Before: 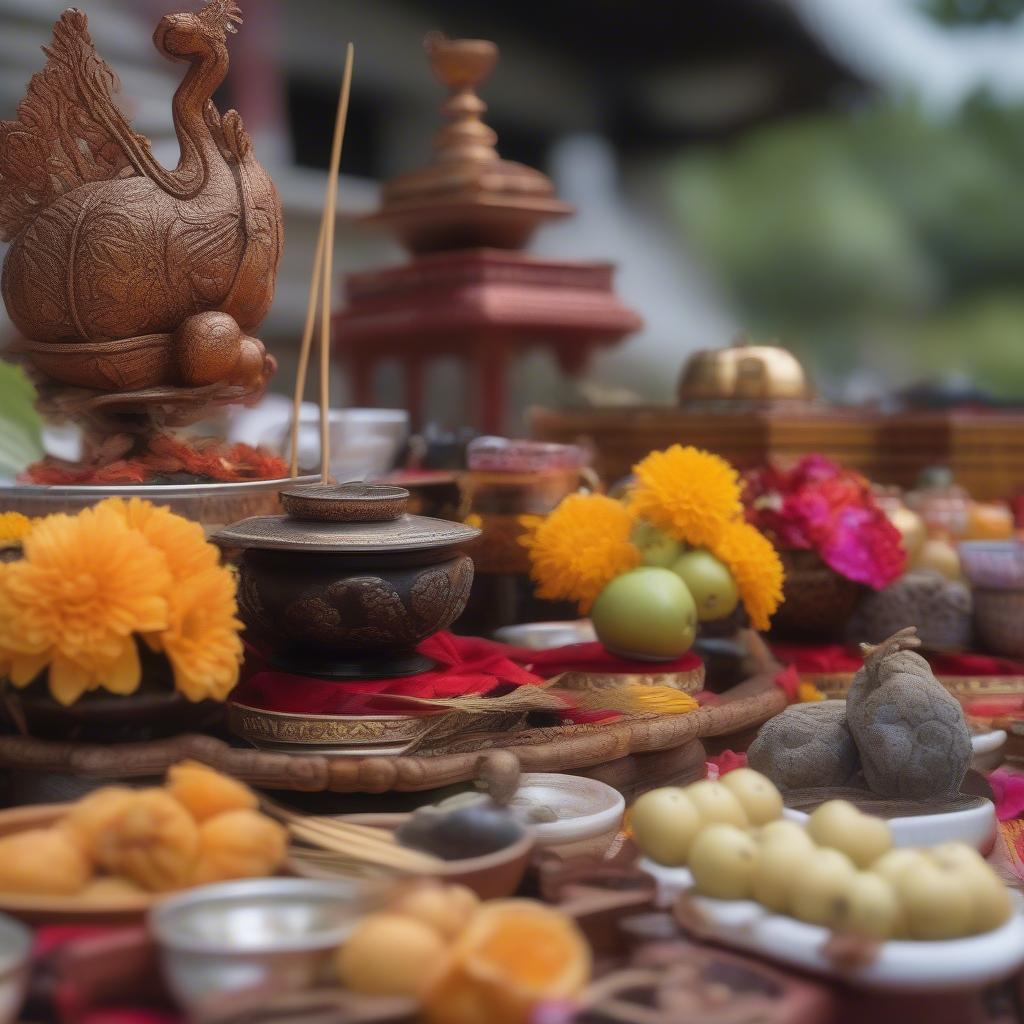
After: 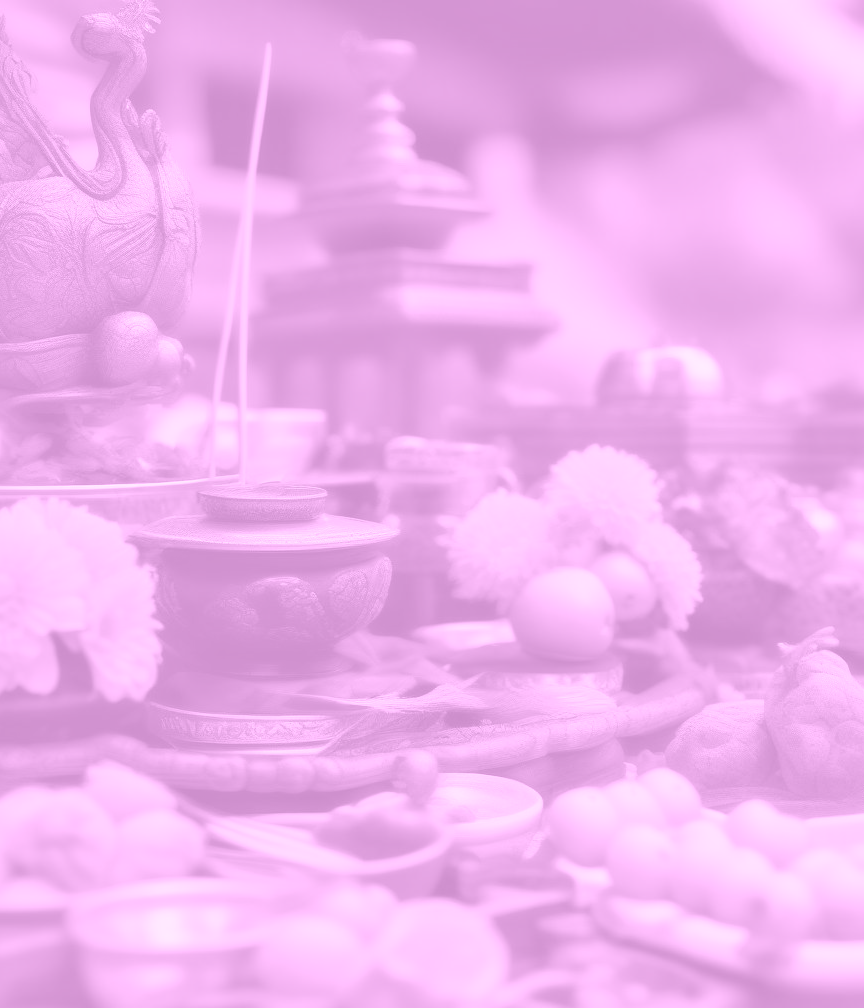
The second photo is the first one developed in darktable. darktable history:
color correction: highlights a* -10.04, highlights b* -10.37
contrast equalizer: y [[0.513, 0.565, 0.608, 0.562, 0.512, 0.5], [0.5 ×6], [0.5, 0.5, 0.5, 0.528, 0.598, 0.658], [0 ×6], [0 ×6]]
colorize: hue 331.2°, saturation 75%, source mix 30.28%, lightness 70.52%, version 1
crop: left 8.026%, right 7.374%
